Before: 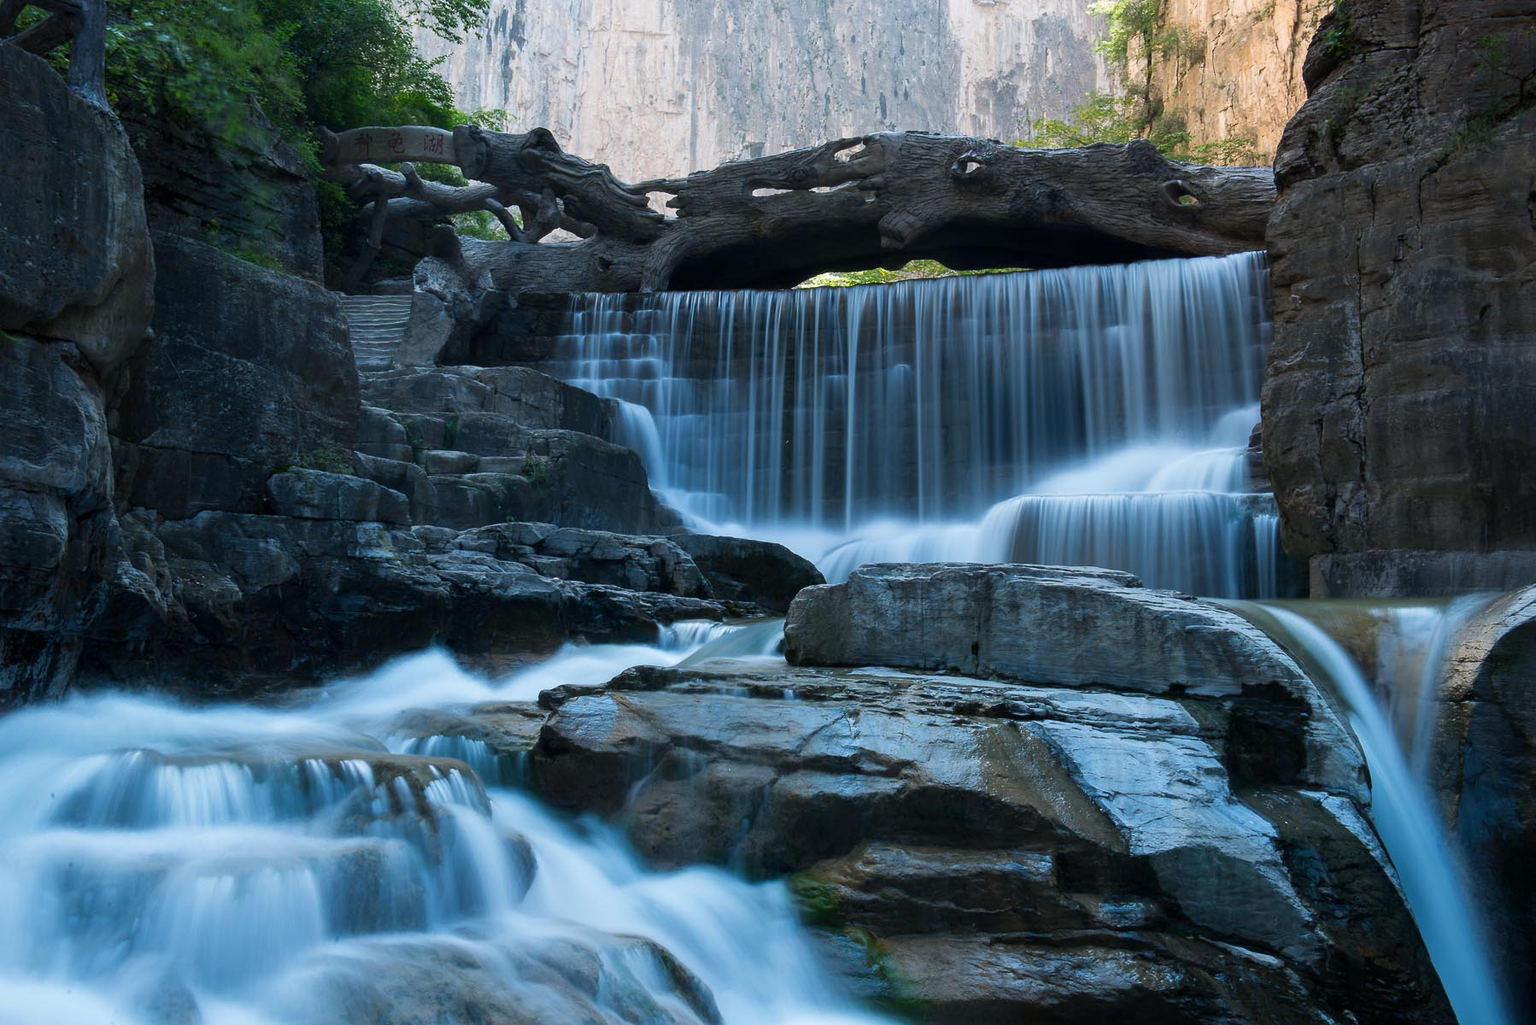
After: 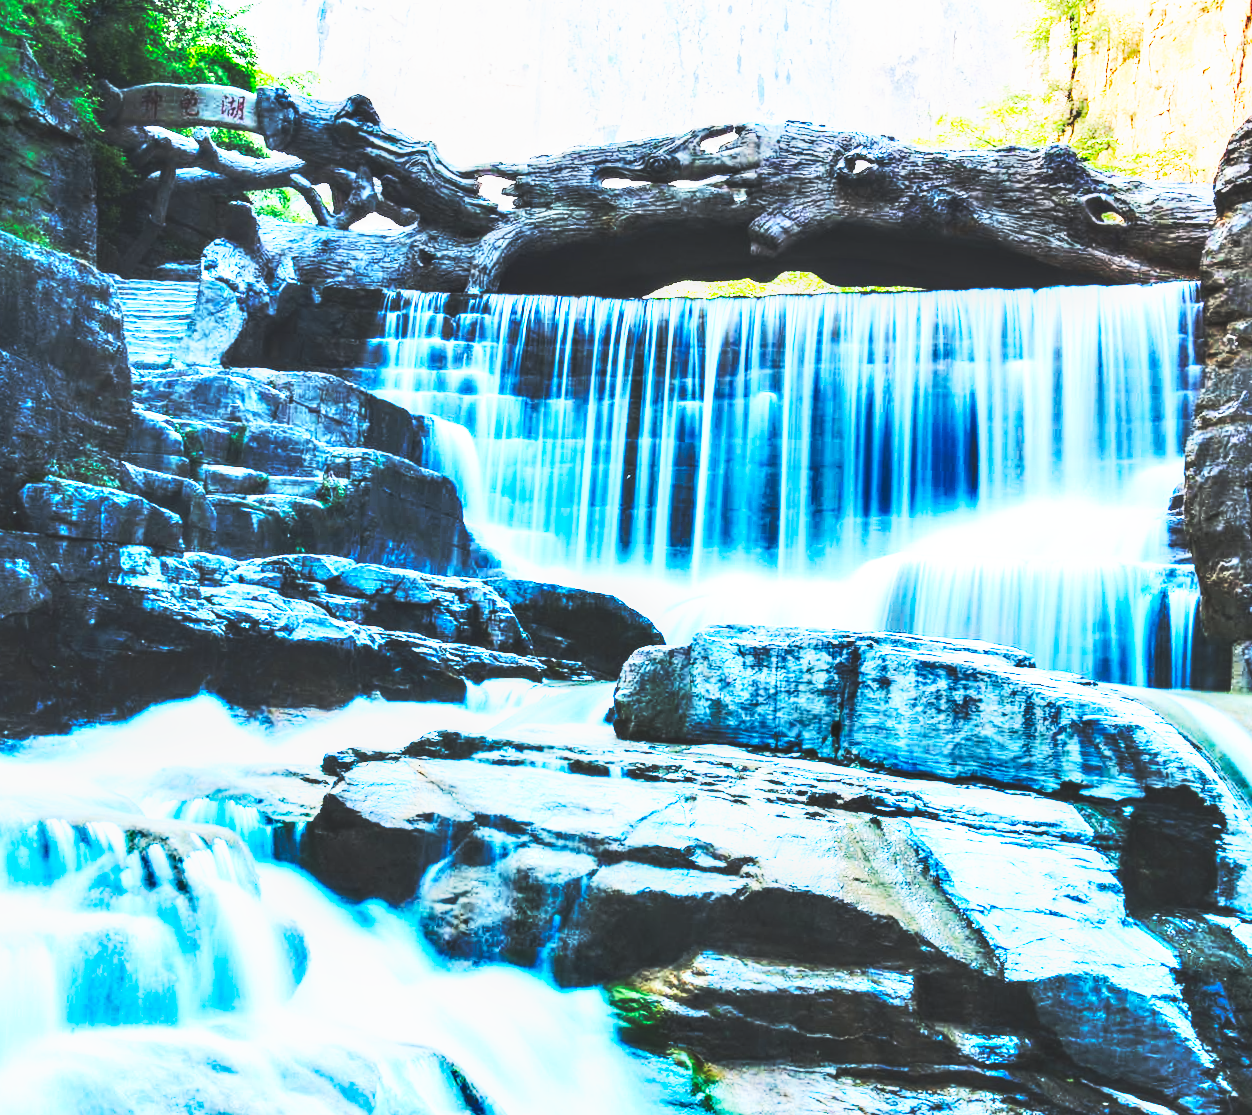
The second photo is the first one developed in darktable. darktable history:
contrast brightness saturation: contrast 0.202, brightness 0.17, saturation 0.218
shadows and highlights: shadows 33.02, highlights -46.17, compress 49.93%, soften with gaussian
crop and rotate: angle -2.93°, left 14.059%, top 0.028%, right 11.028%, bottom 0.04%
exposure: exposure 0.128 EV, compensate highlight preservation false
tone equalizer: -7 EV 0.159 EV, -6 EV 0.624 EV, -5 EV 1.19 EV, -4 EV 1.36 EV, -3 EV 1.13 EV, -2 EV 0.6 EV, -1 EV 0.145 EV, smoothing diameter 2.2%, edges refinement/feathering 17.4, mask exposure compensation -1.57 EV, filter diffusion 5
local contrast: on, module defaults
base curve: curves: ch0 [(0, 0.015) (0.085, 0.116) (0.134, 0.298) (0.19, 0.545) (0.296, 0.764) (0.599, 0.982) (1, 1)], preserve colors none
